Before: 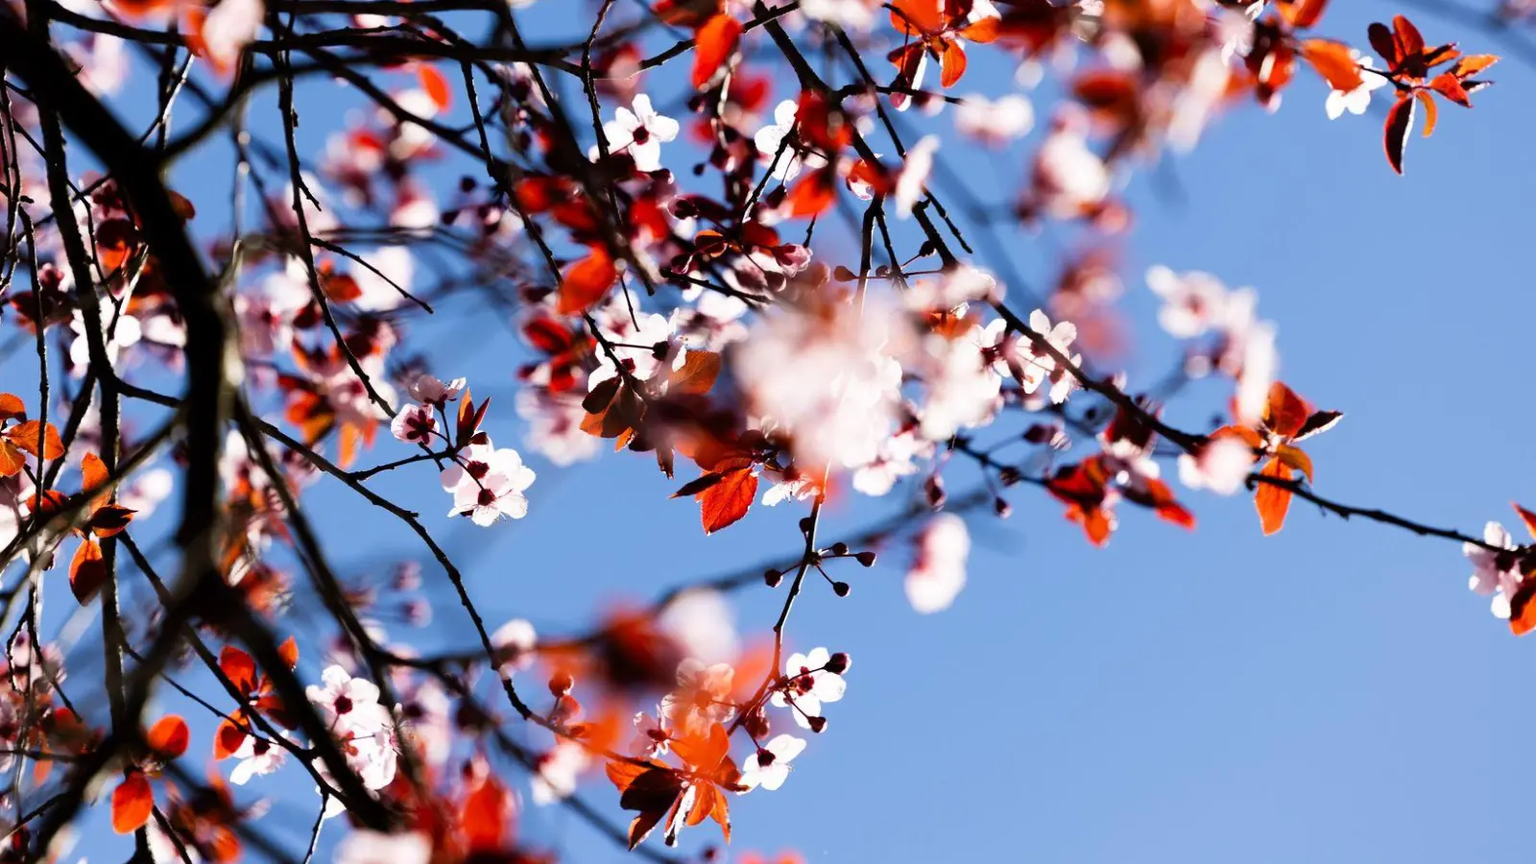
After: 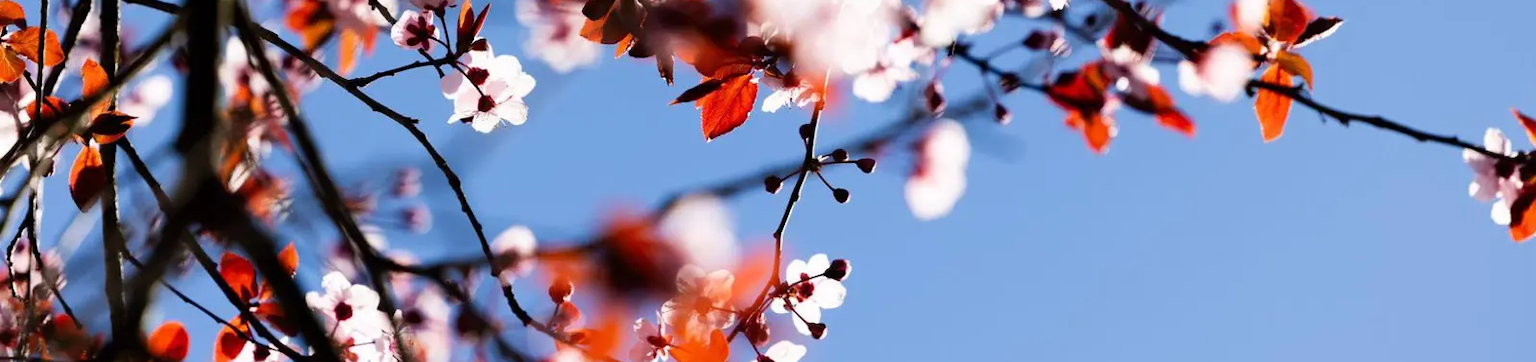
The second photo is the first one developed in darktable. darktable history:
crop: top 45.638%, bottom 12.268%
